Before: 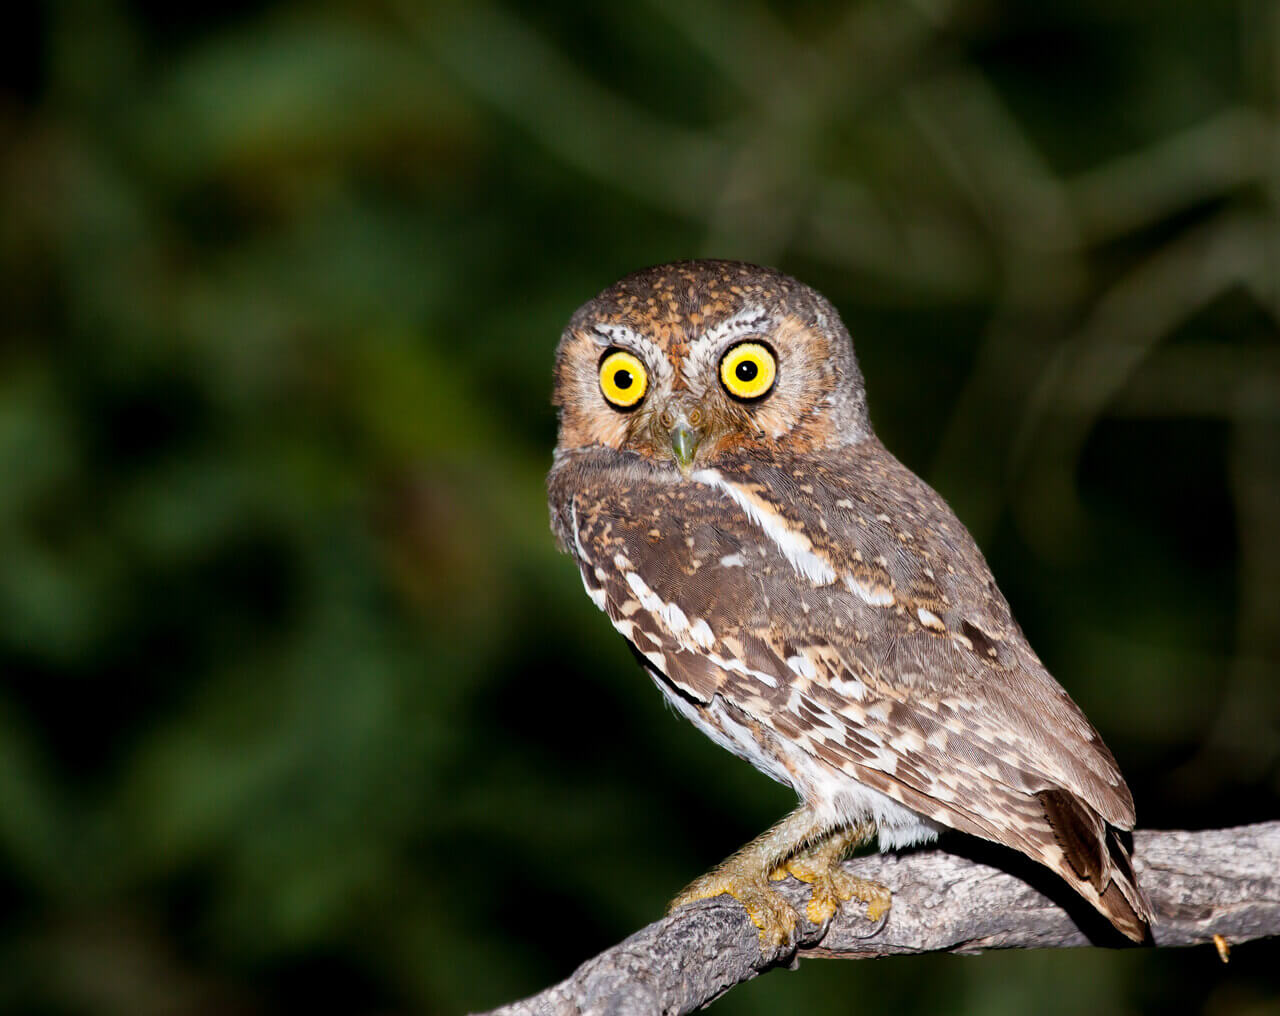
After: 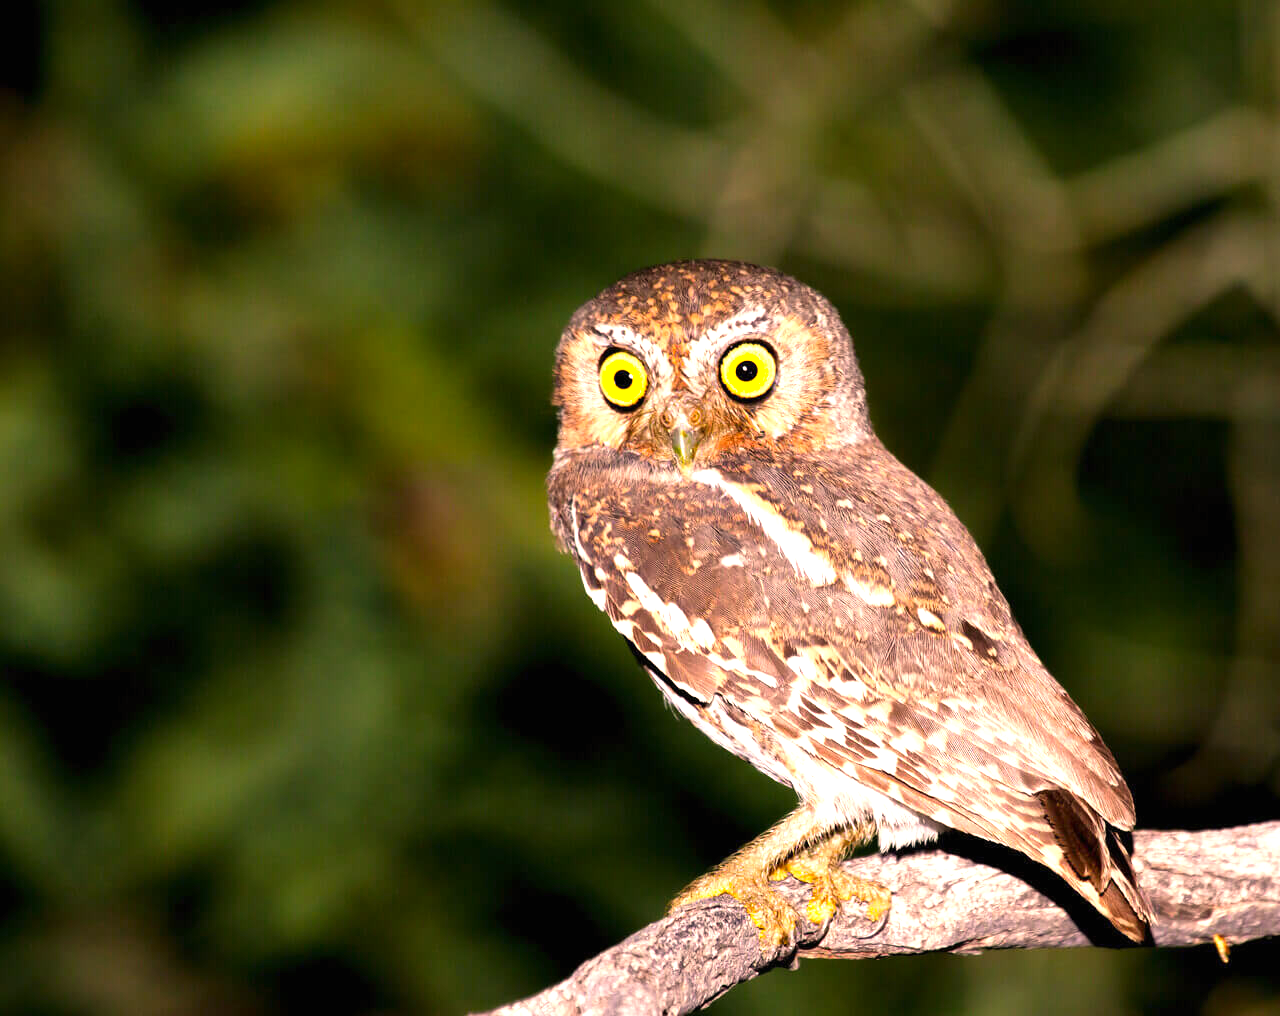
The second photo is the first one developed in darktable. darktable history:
color correction: highlights a* 17.88, highlights b* 18.79
exposure: black level correction 0, exposure 1.1 EV, compensate highlight preservation false
